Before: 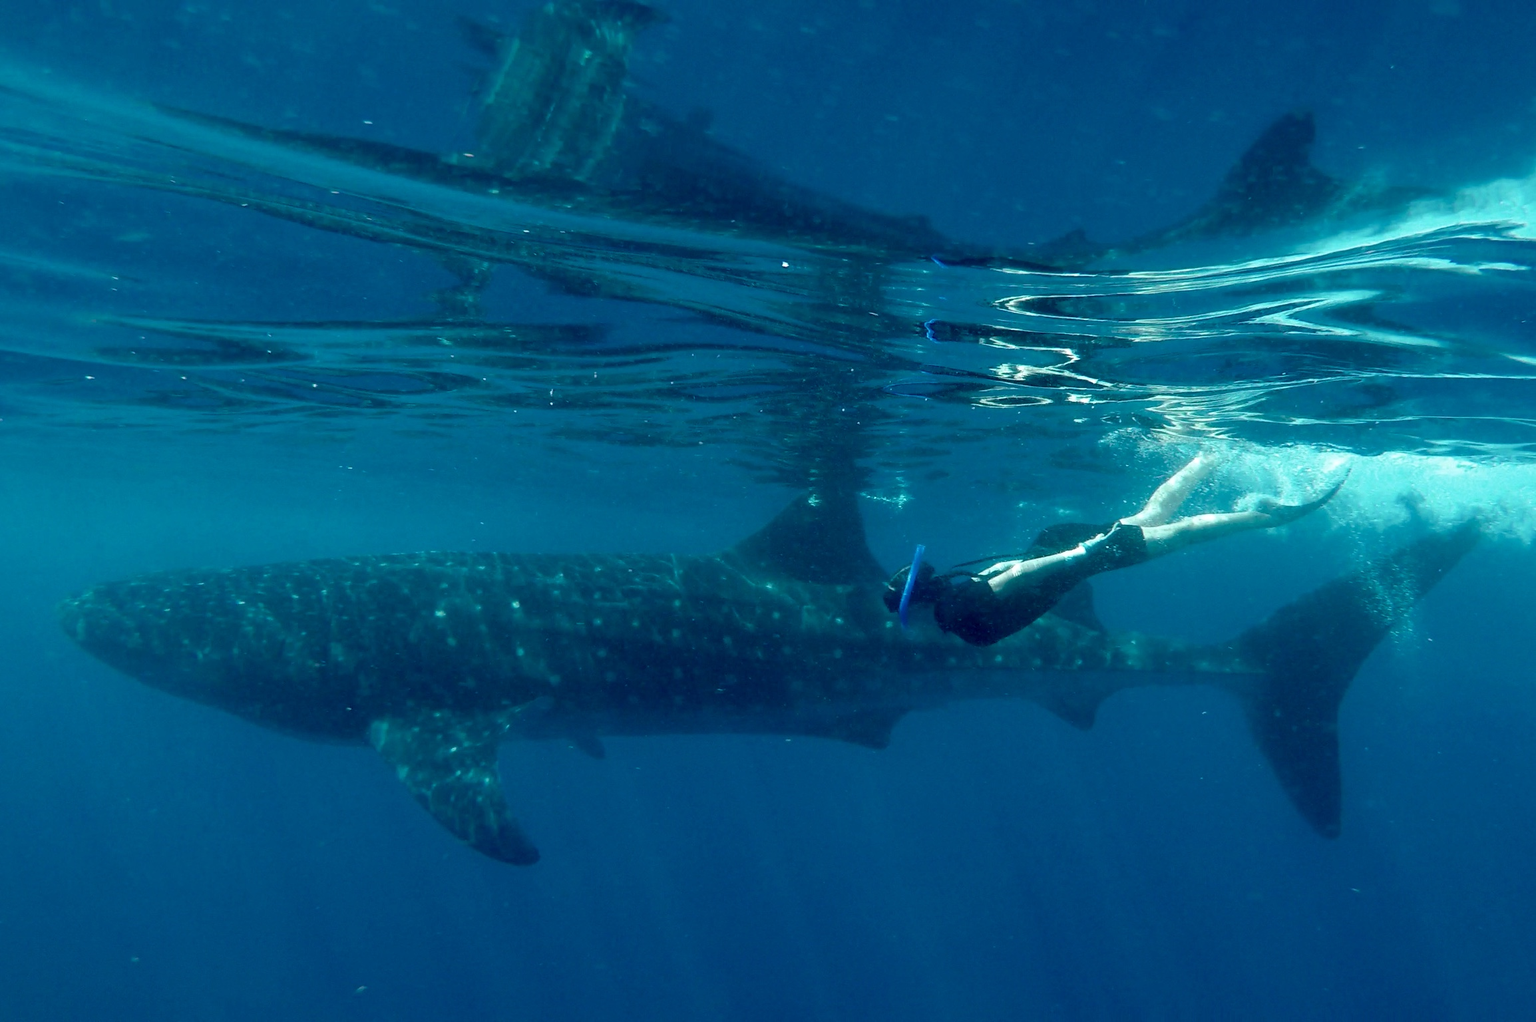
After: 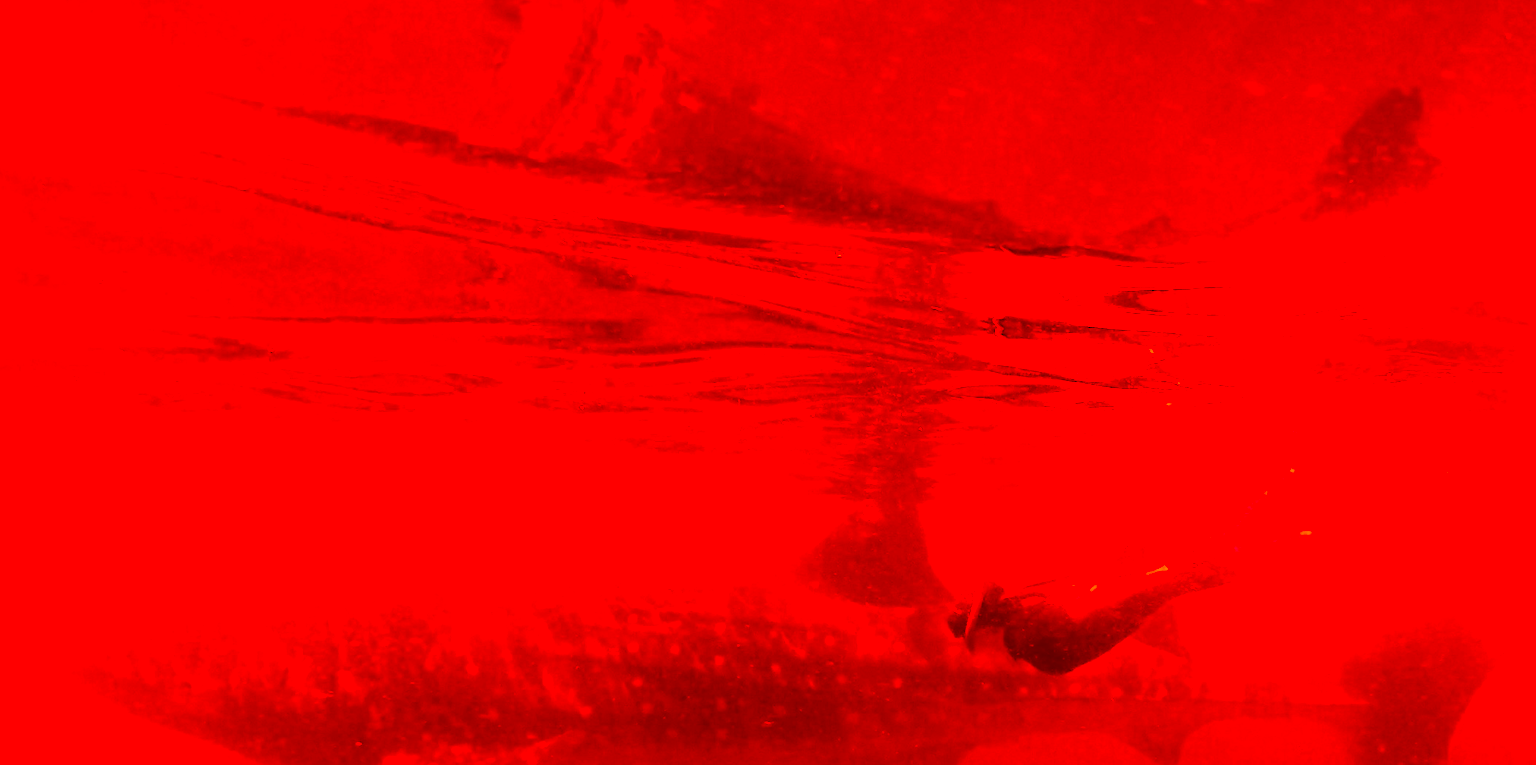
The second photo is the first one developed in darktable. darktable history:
exposure: black level correction 0.001, compensate exposure bias true, compensate highlight preservation false
crop: left 1.542%, top 3.38%, right 7.683%, bottom 28.442%
color correction: highlights a* -39.14, highlights b* -39.62, shadows a* -39.32, shadows b* -39.36, saturation -2.98
